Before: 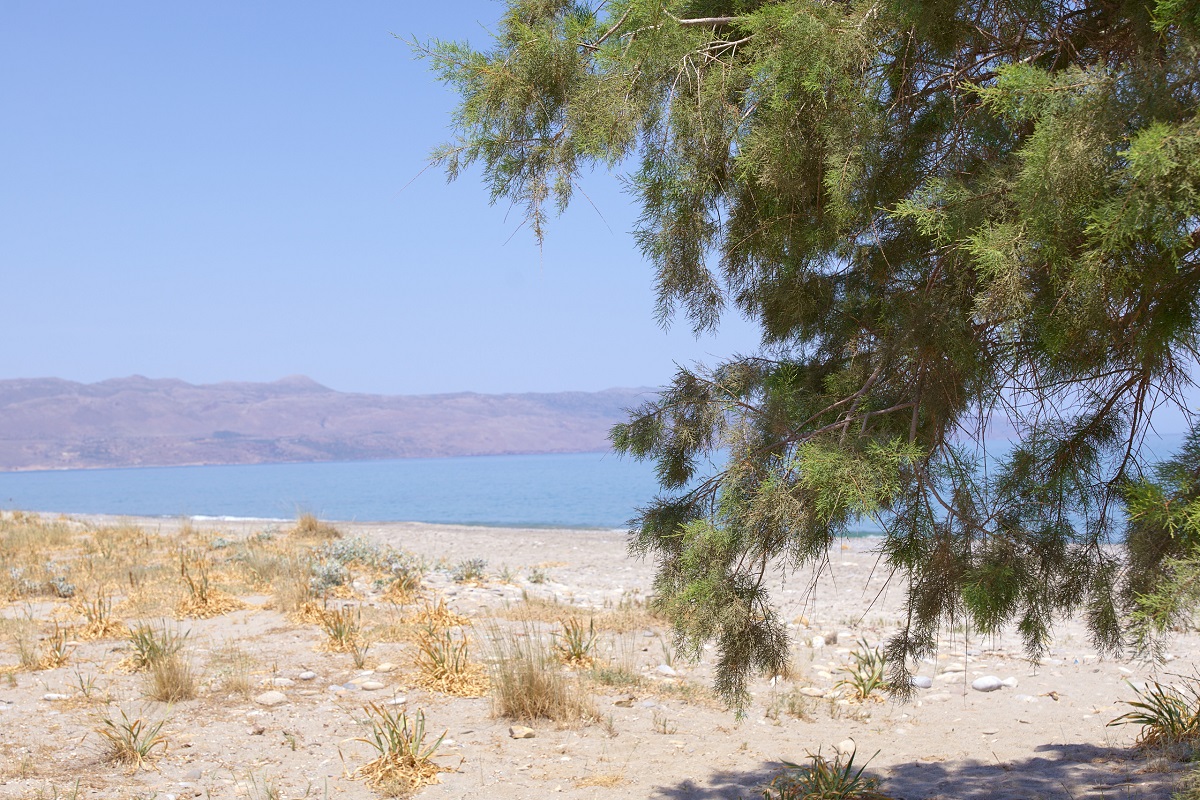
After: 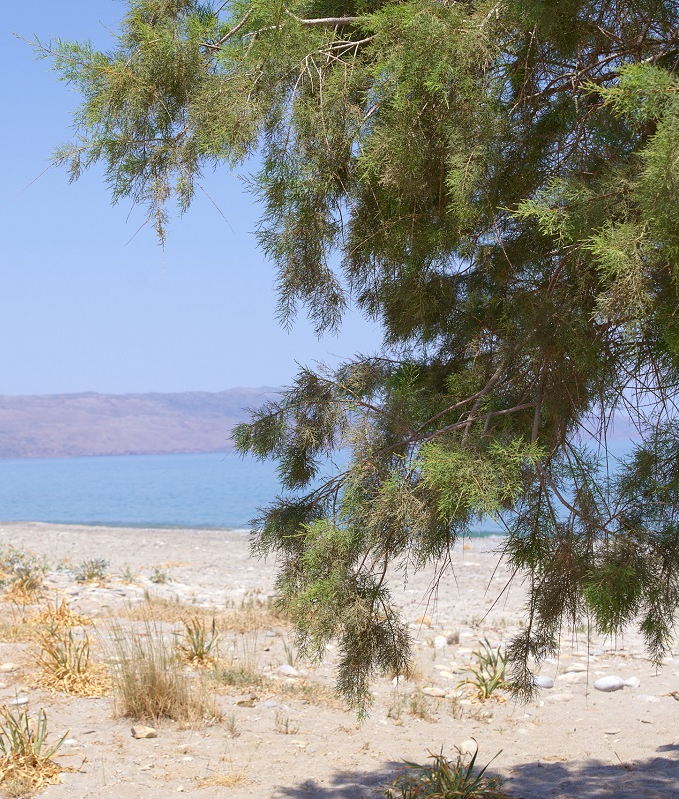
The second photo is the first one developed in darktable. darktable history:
crop: left 31.581%, top 0.005%, right 11.807%
